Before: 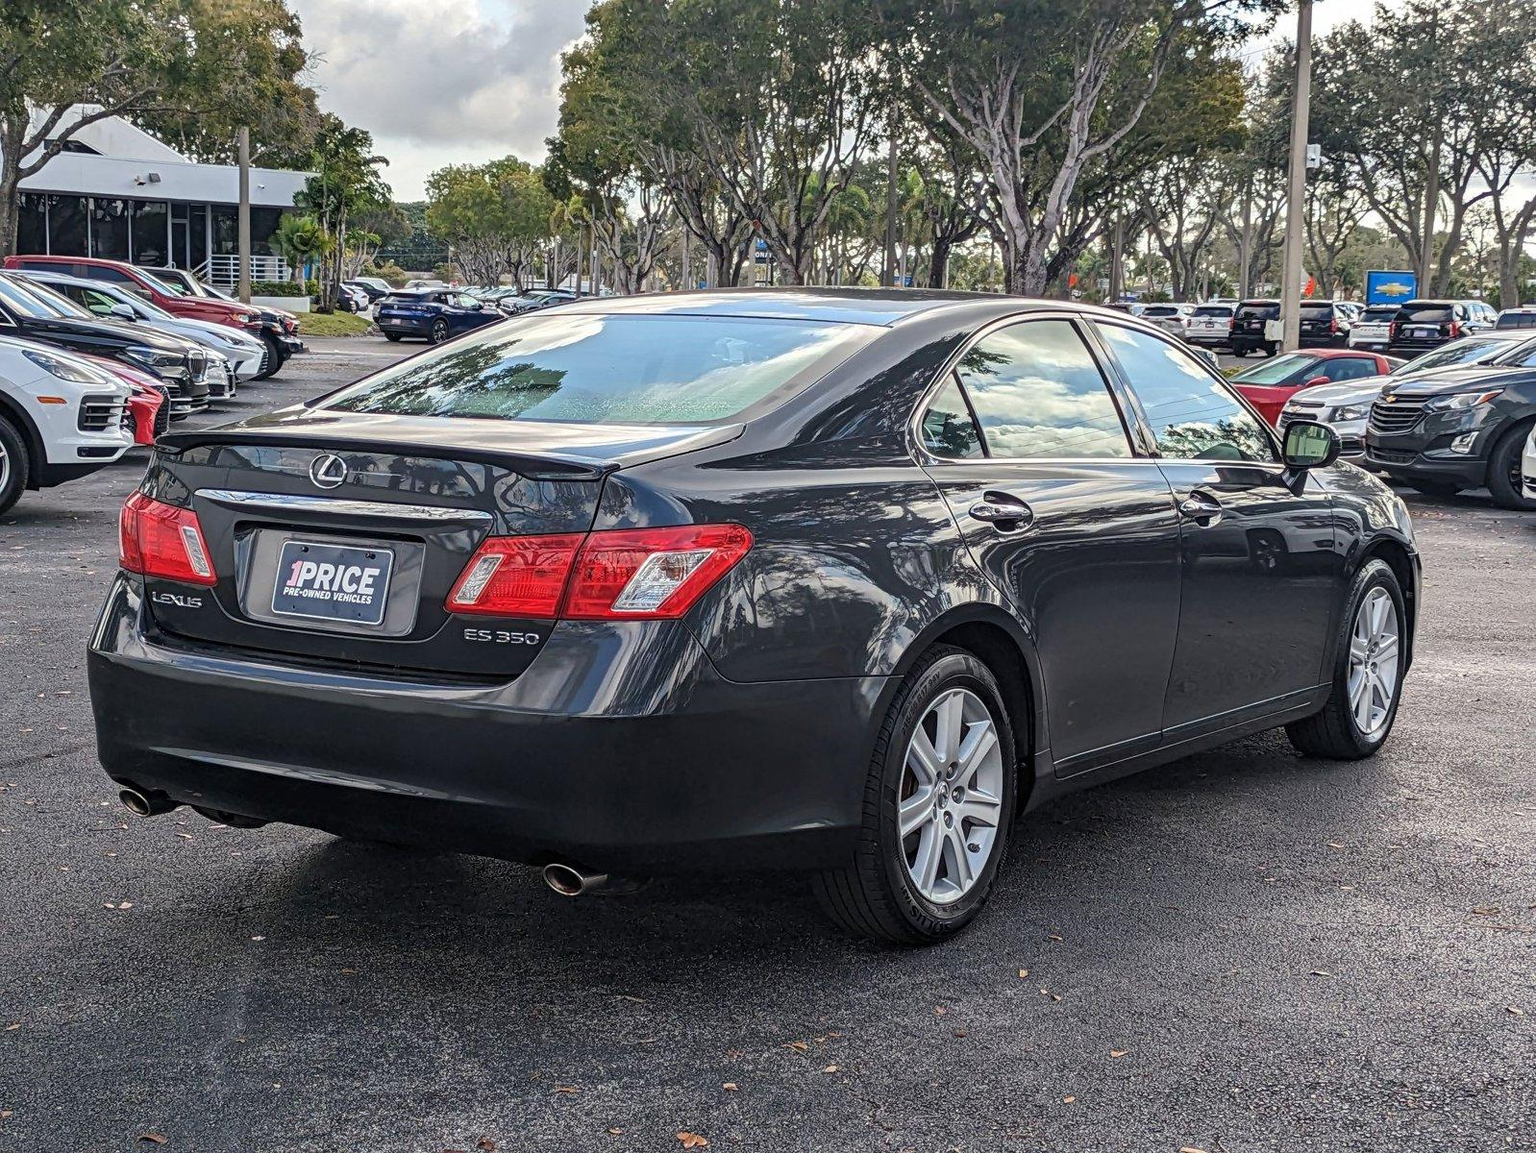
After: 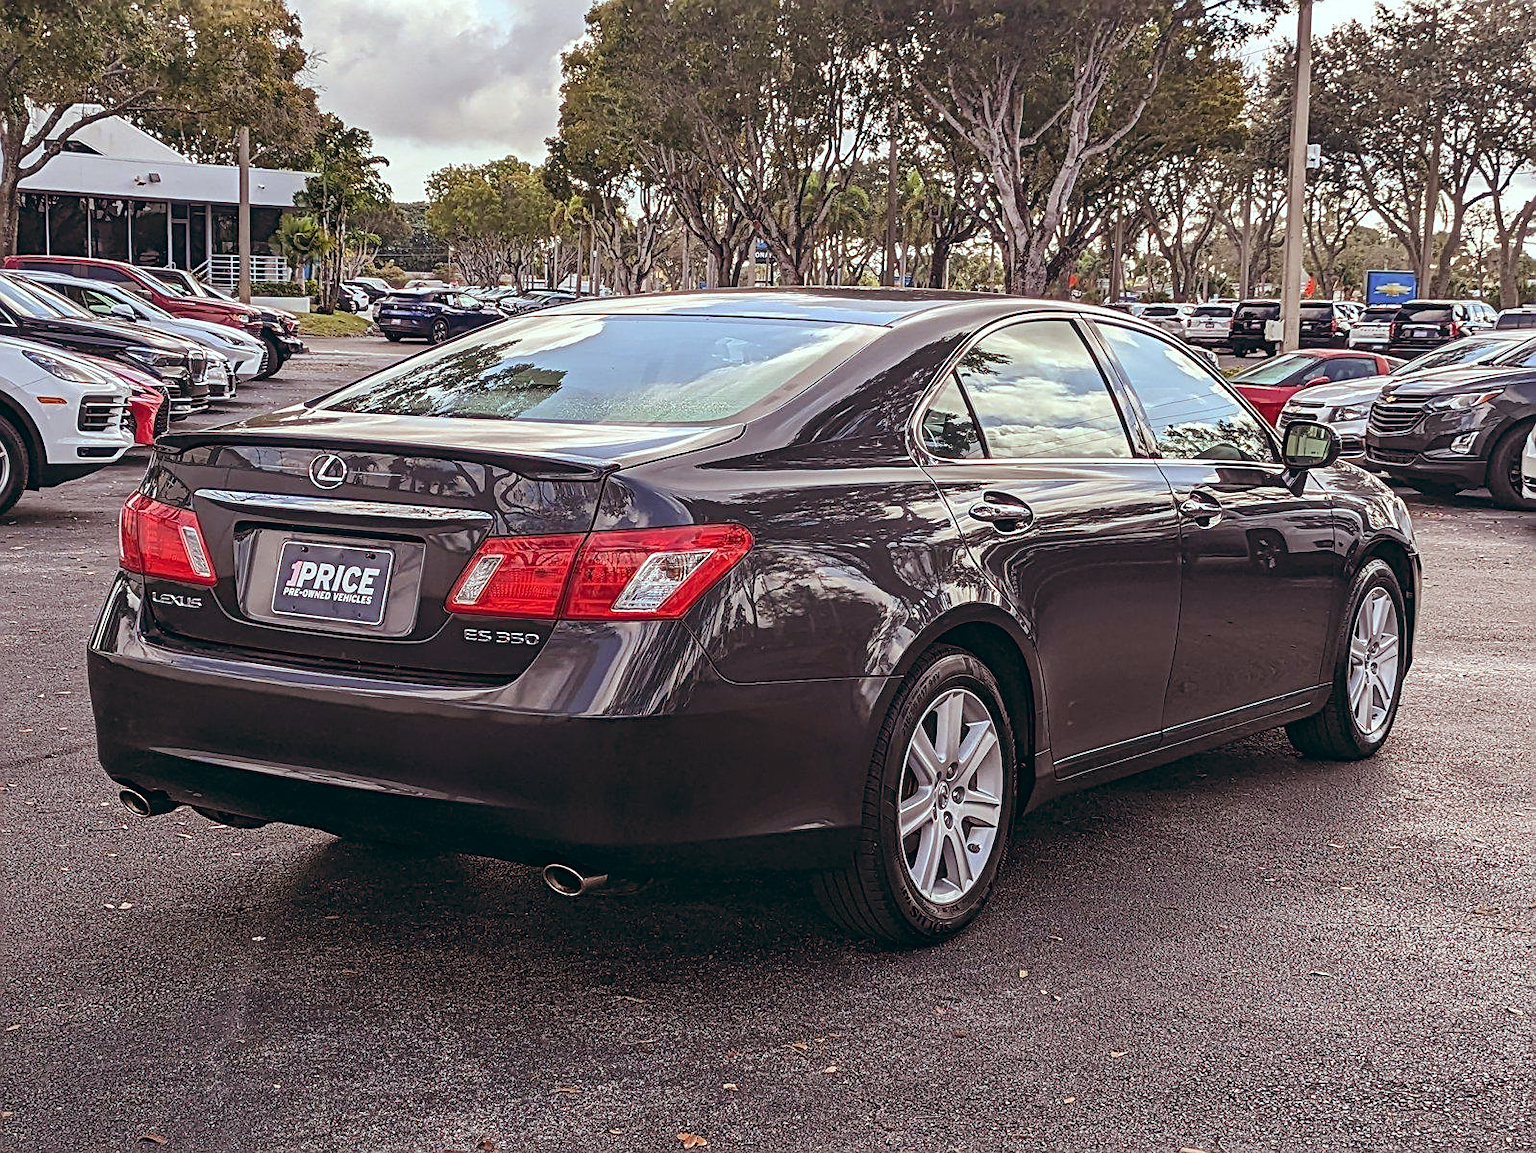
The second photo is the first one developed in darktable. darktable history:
color balance: lift [1.003, 0.993, 1.001, 1.007], gamma [1.018, 1.072, 0.959, 0.928], gain [0.974, 0.873, 1.031, 1.127]
sharpen: on, module defaults
contrast brightness saturation: contrast 0.08, saturation 0.2
color correction: highlights a* 10.21, highlights b* 9.79, shadows a* 8.61, shadows b* 7.88, saturation 0.8
